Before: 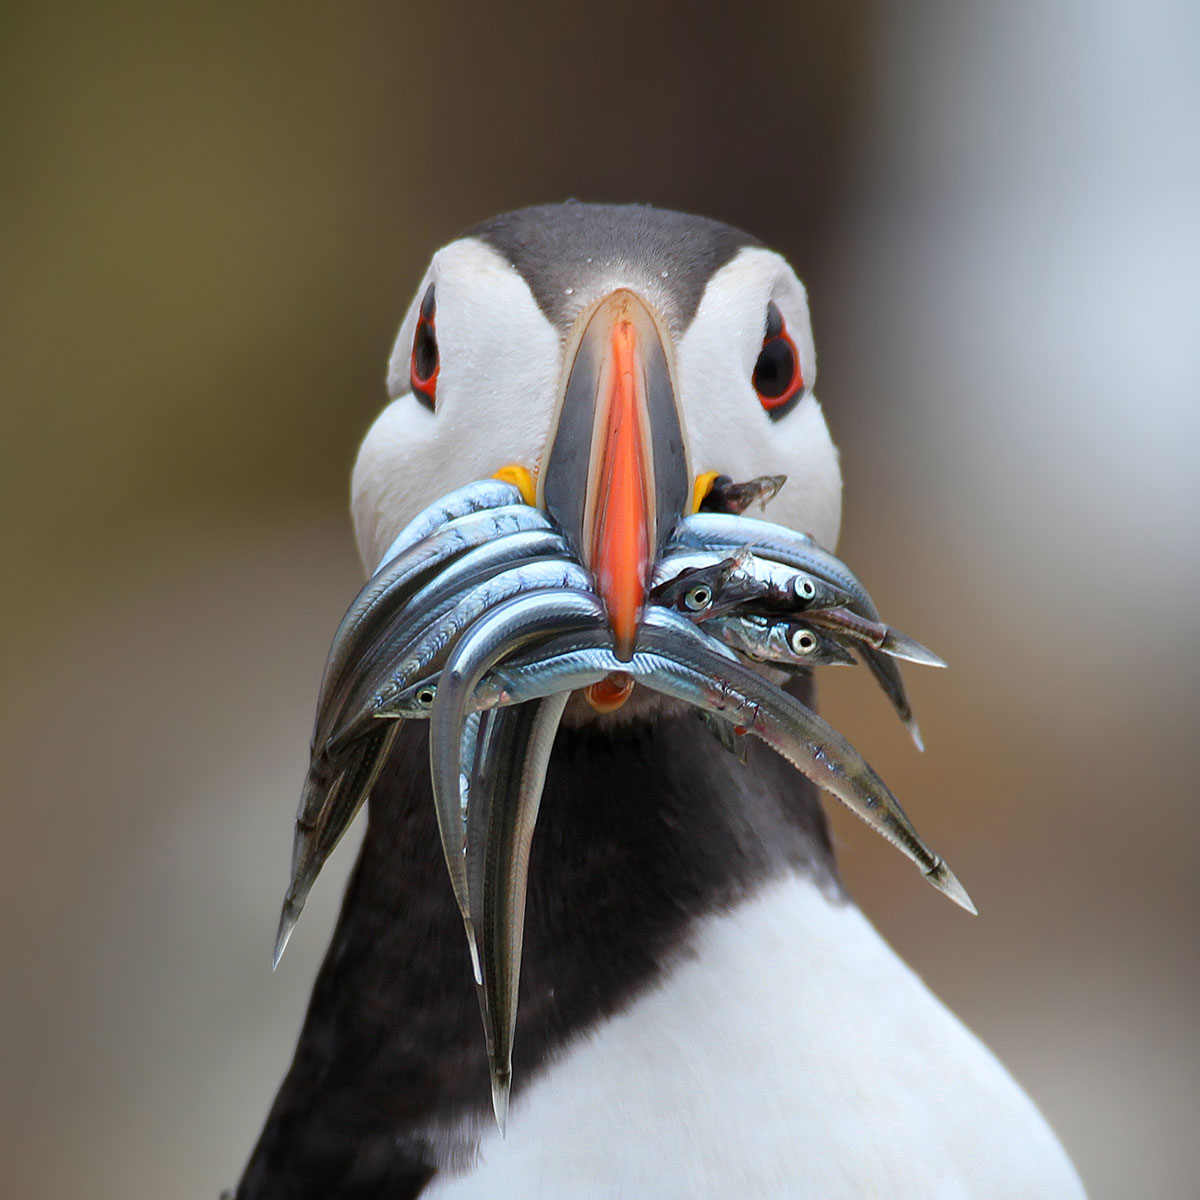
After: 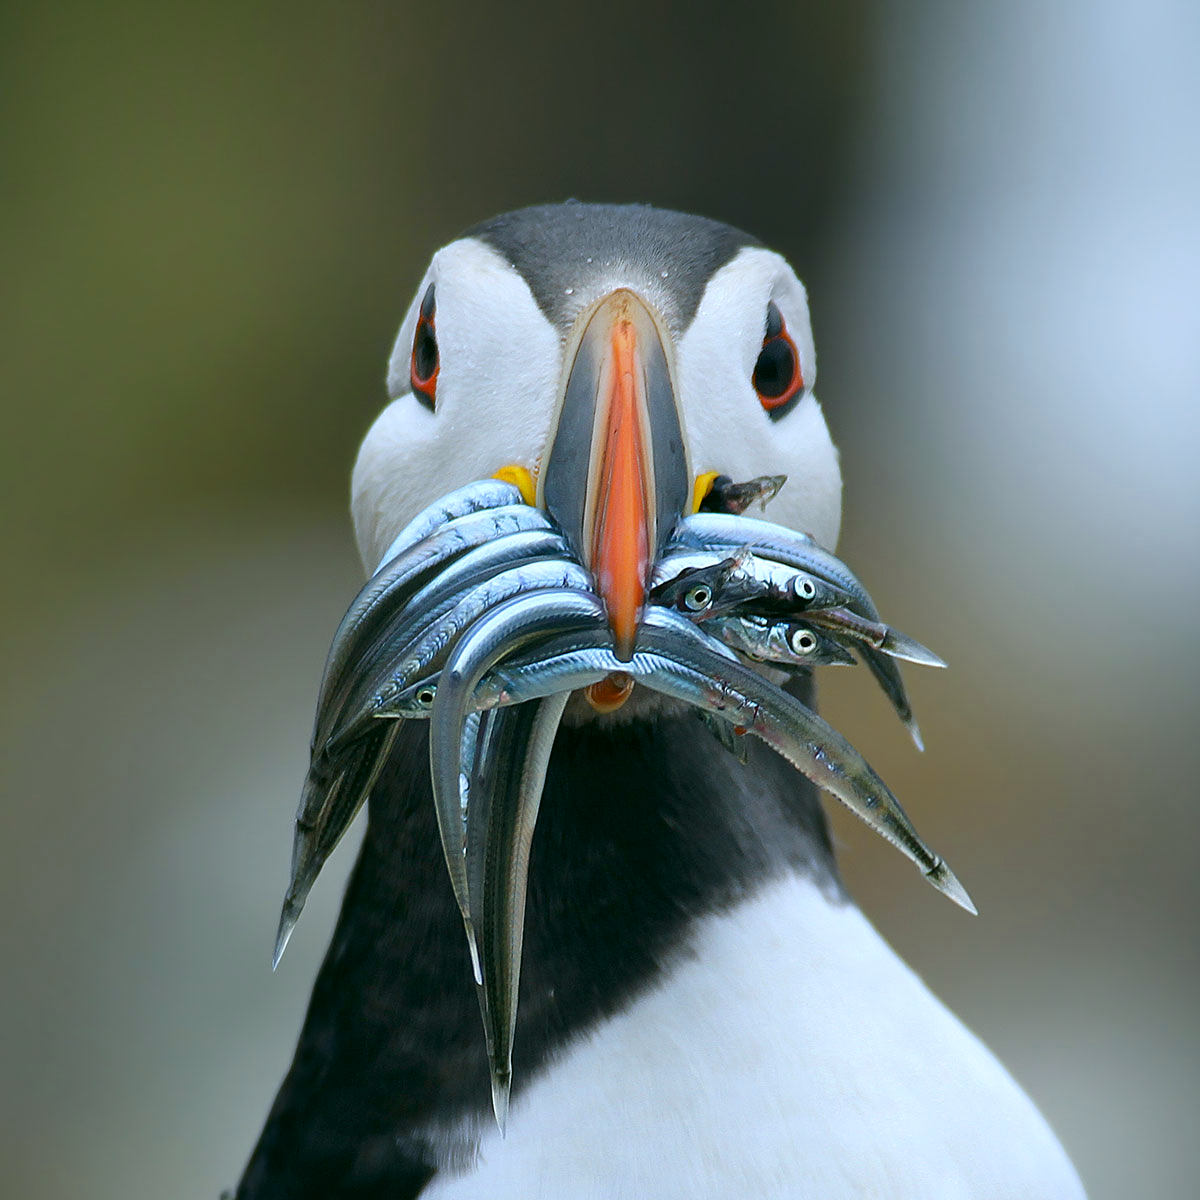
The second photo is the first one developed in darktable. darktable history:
white balance: red 0.926, green 1.003, blue 1.133
color correction: highlights a* -0.482, highlights b* 9.48, shadows a* -9.48, shadows b* 0.803
sharpen: amount 0.2
